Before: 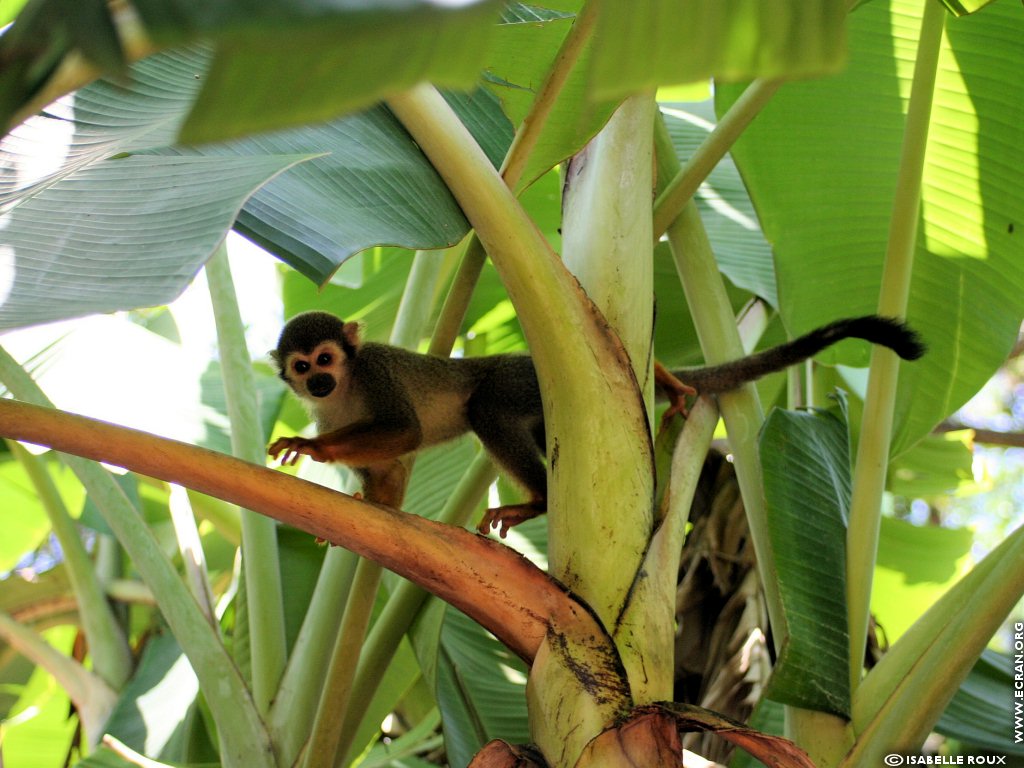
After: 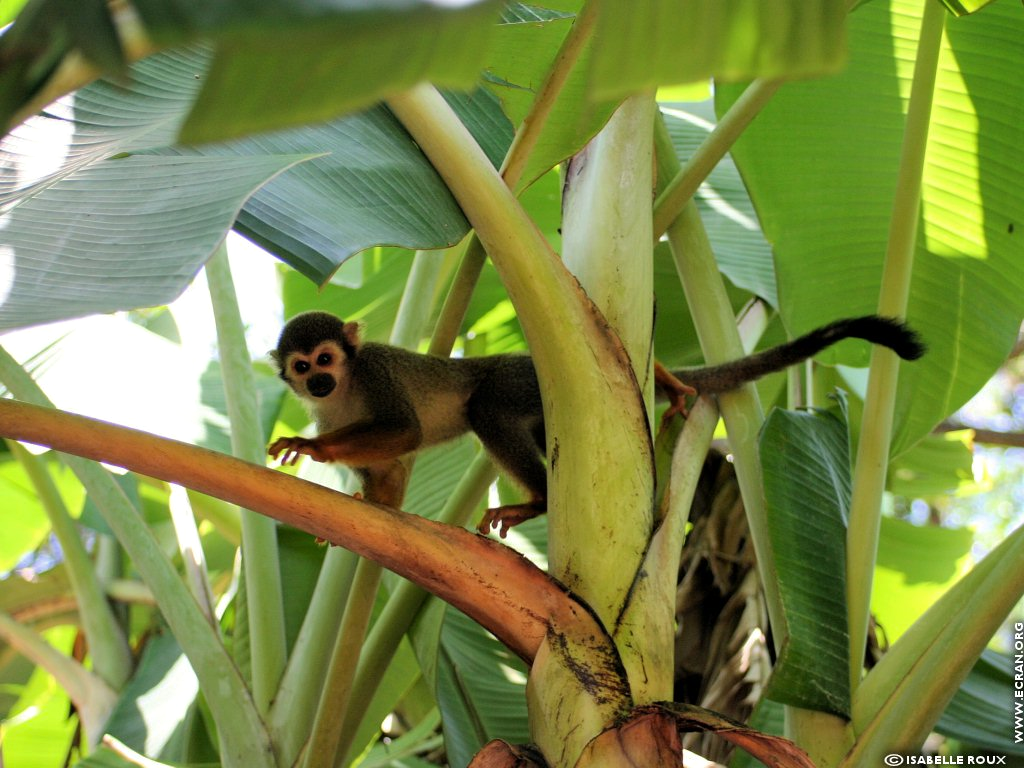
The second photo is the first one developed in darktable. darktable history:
shadows and highlights: shadows 10, white point adjustment 1, highlights -40
